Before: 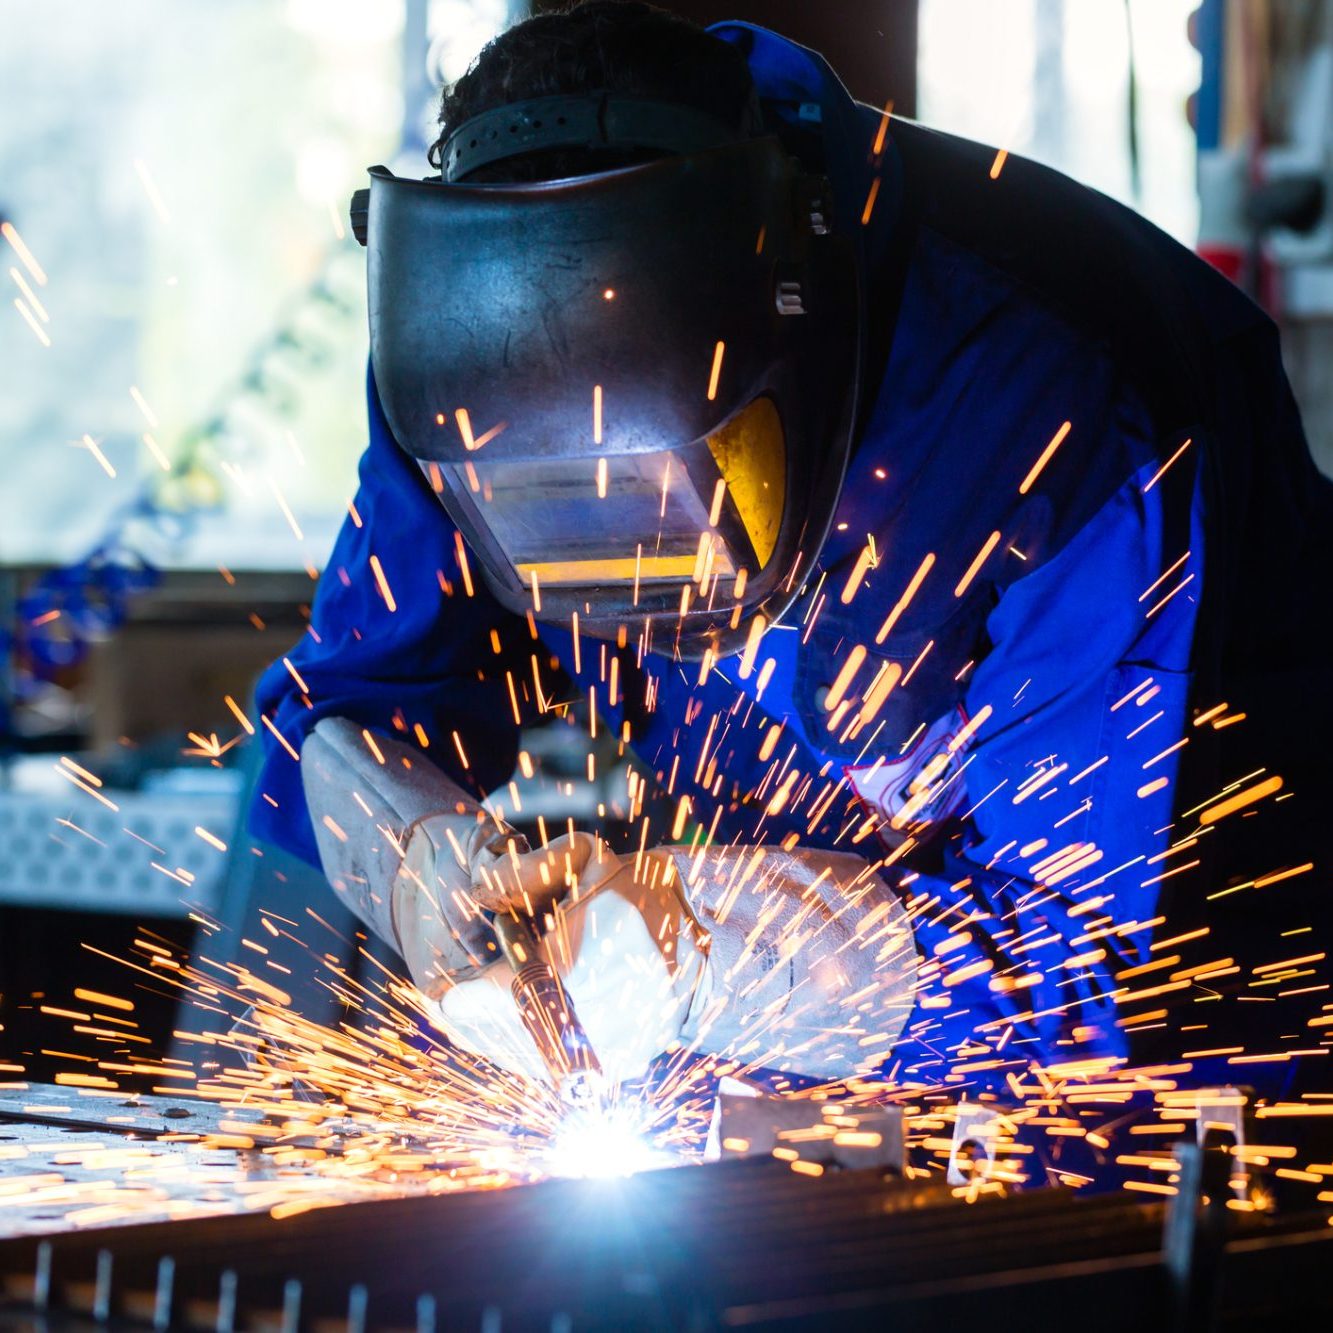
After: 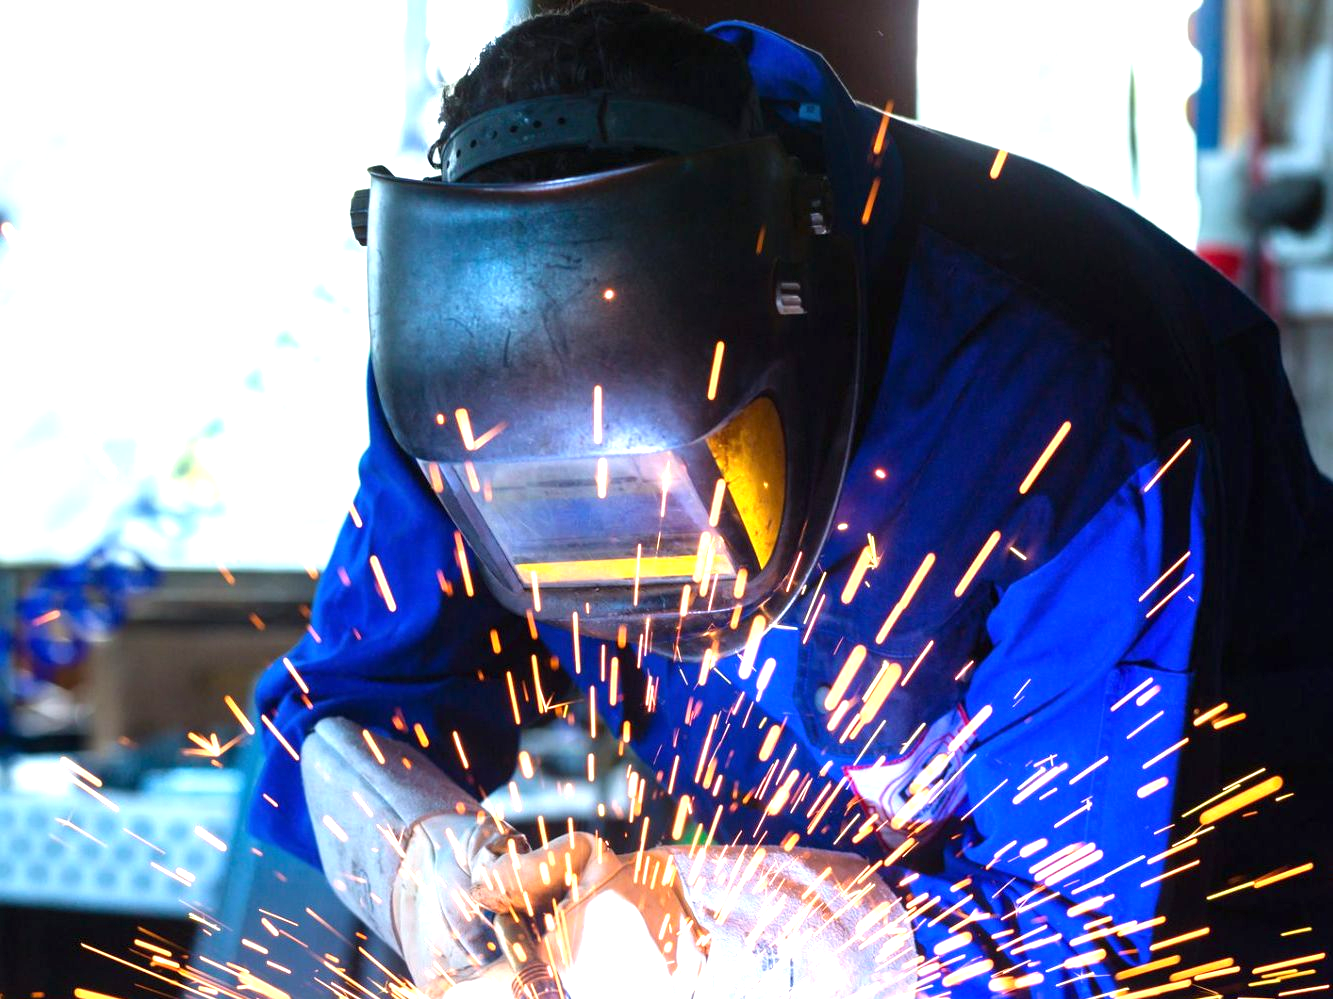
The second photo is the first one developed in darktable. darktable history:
exposure: exposure 1 EV, compensate highlight preservation false
crop: bottom 24.988%
